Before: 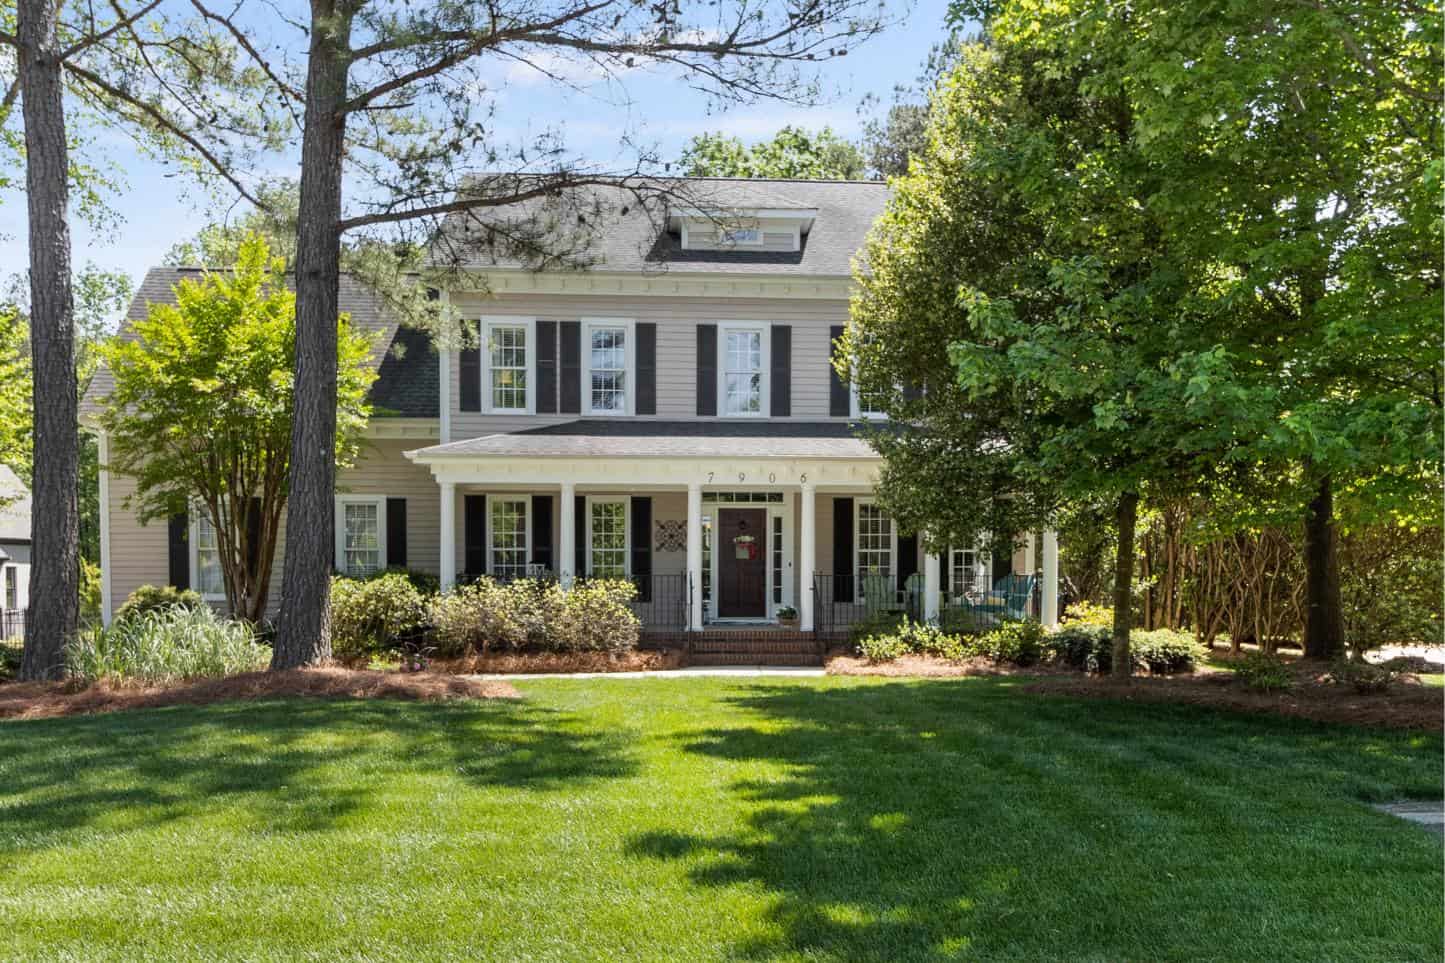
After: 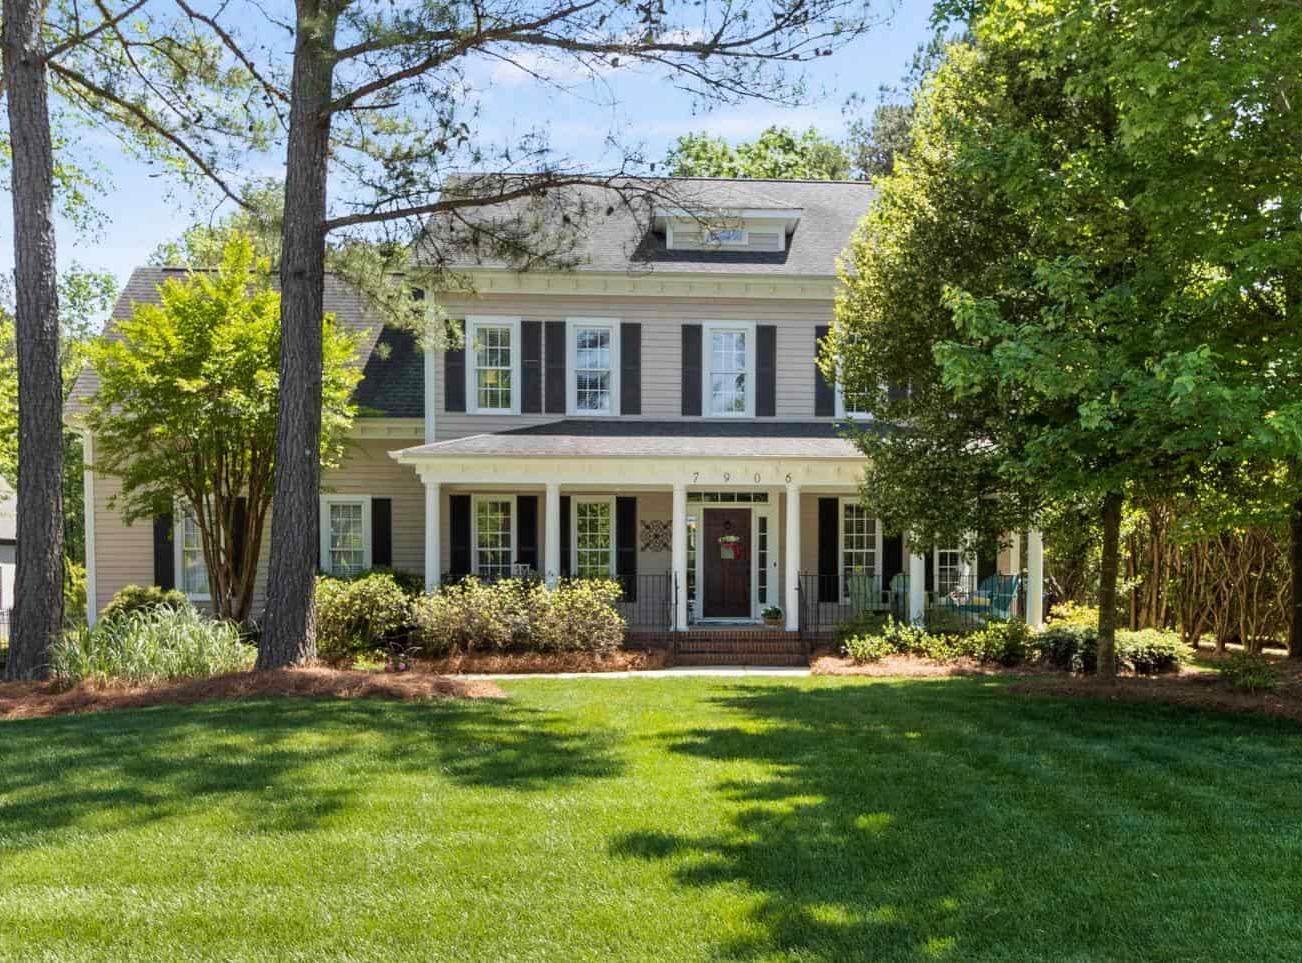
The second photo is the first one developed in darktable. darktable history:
crop and rotate: left 1.088%, right 8.807%
velvia: on, module defaults
